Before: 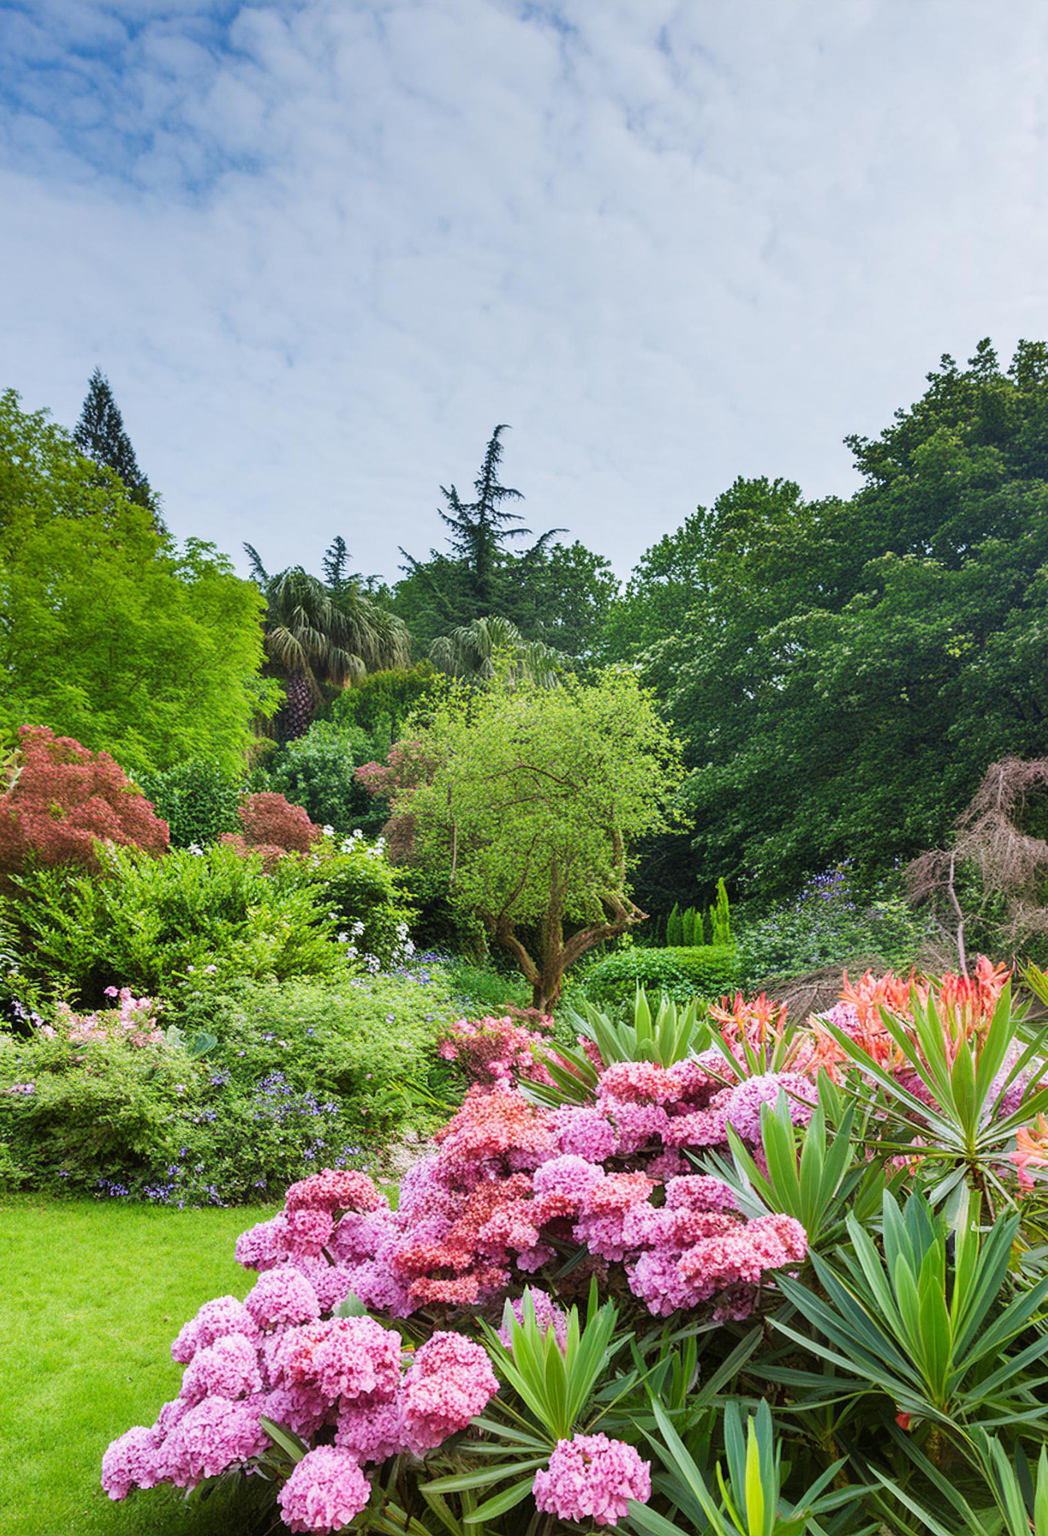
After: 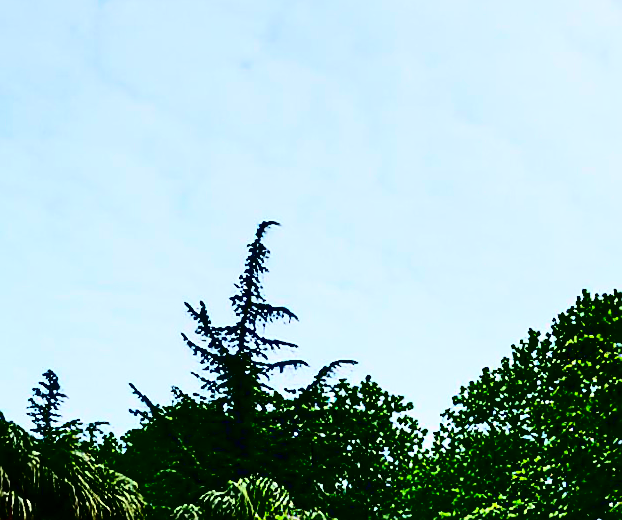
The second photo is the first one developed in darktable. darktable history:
crop: left 28.759%, top 16.879%, right 26.741%, bottom 57.703%
sharpen: radius 1.364, amount 1.261, threshold 0.839
contrast brightness saturation: contrast 0.783, brightness -0.981, saturation 0.98
